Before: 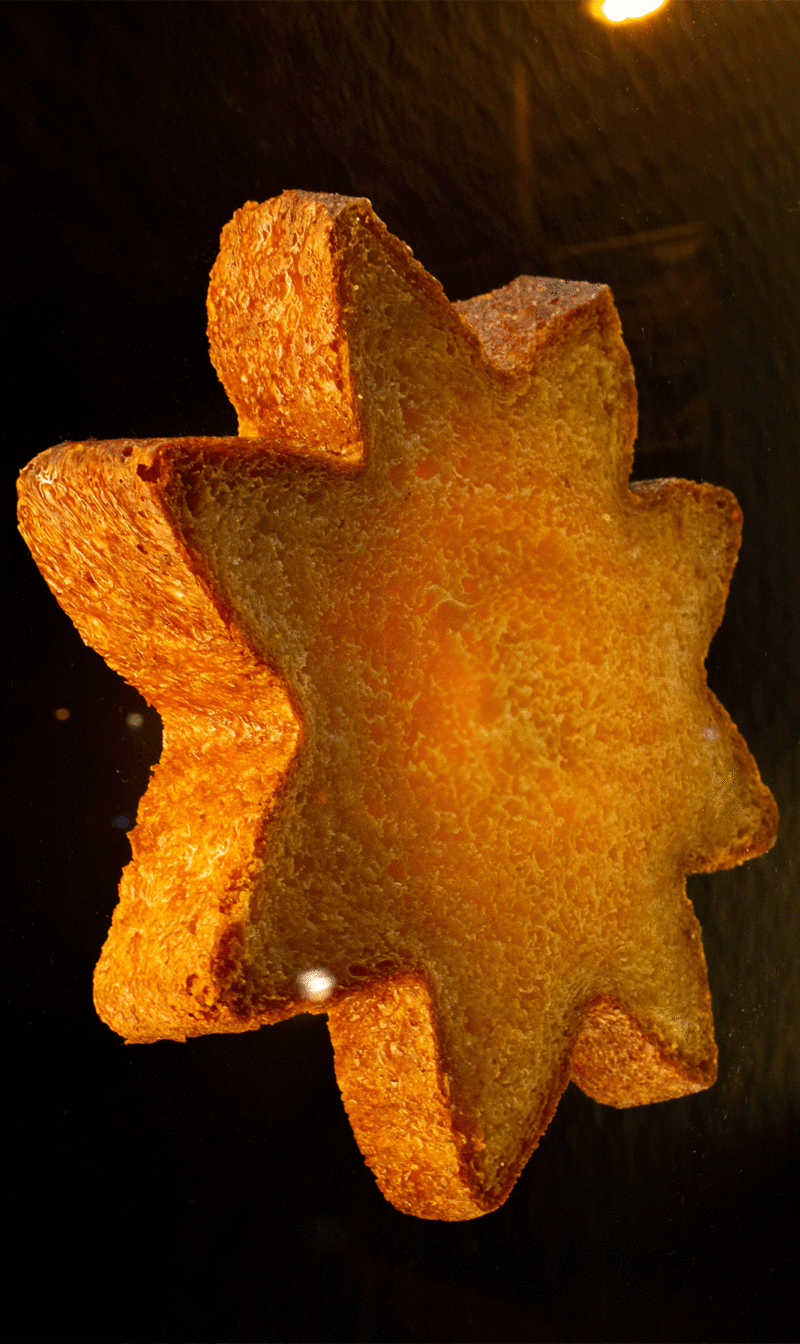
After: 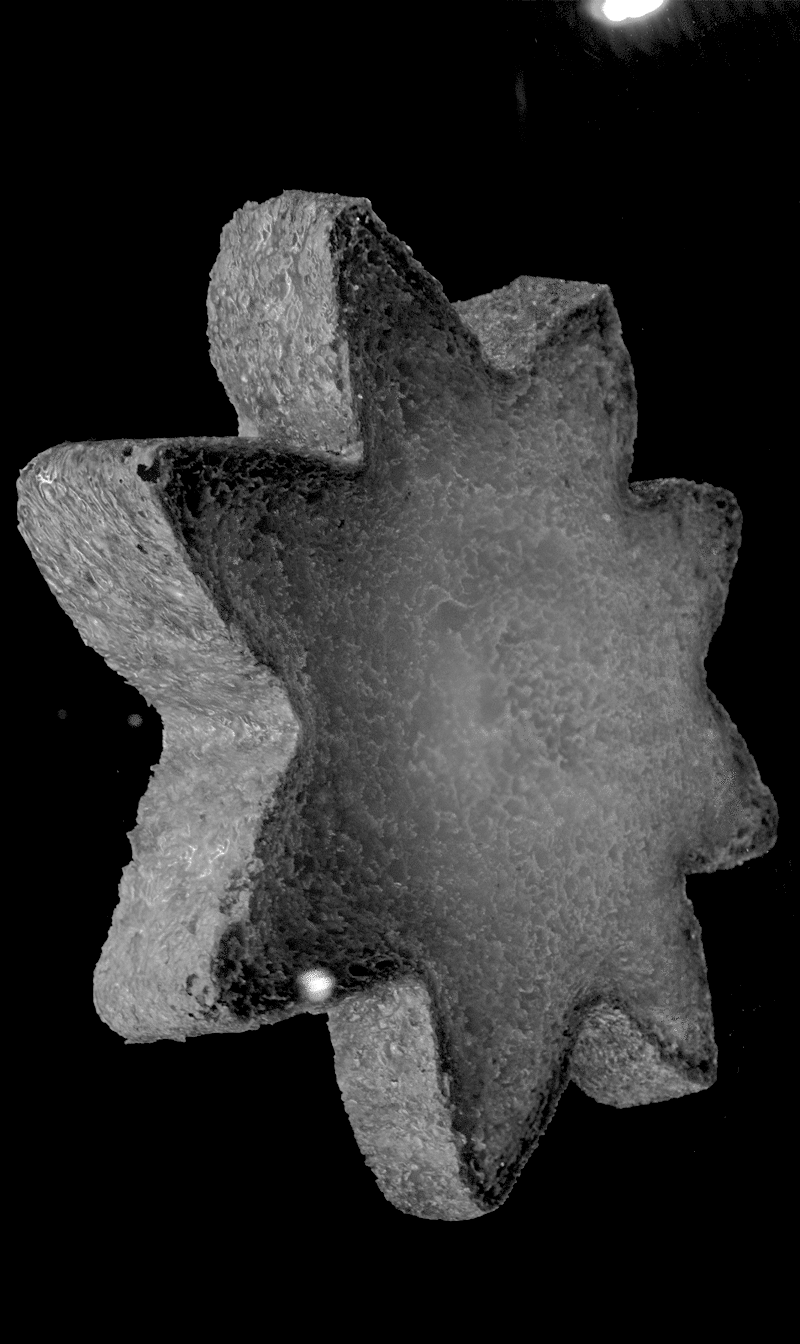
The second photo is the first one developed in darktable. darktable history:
monochrome: a 32, b 64, size 2.3
color zones: curves: ch0 [(0.203, 0.433) (0.607, 0.517) (0.697, 0.696) (0.705, 0.897)]
rgb levels: levels [[0.034, 0.472, 0.904], [0, 0.5, 1], [0, 0.5, 1]]
